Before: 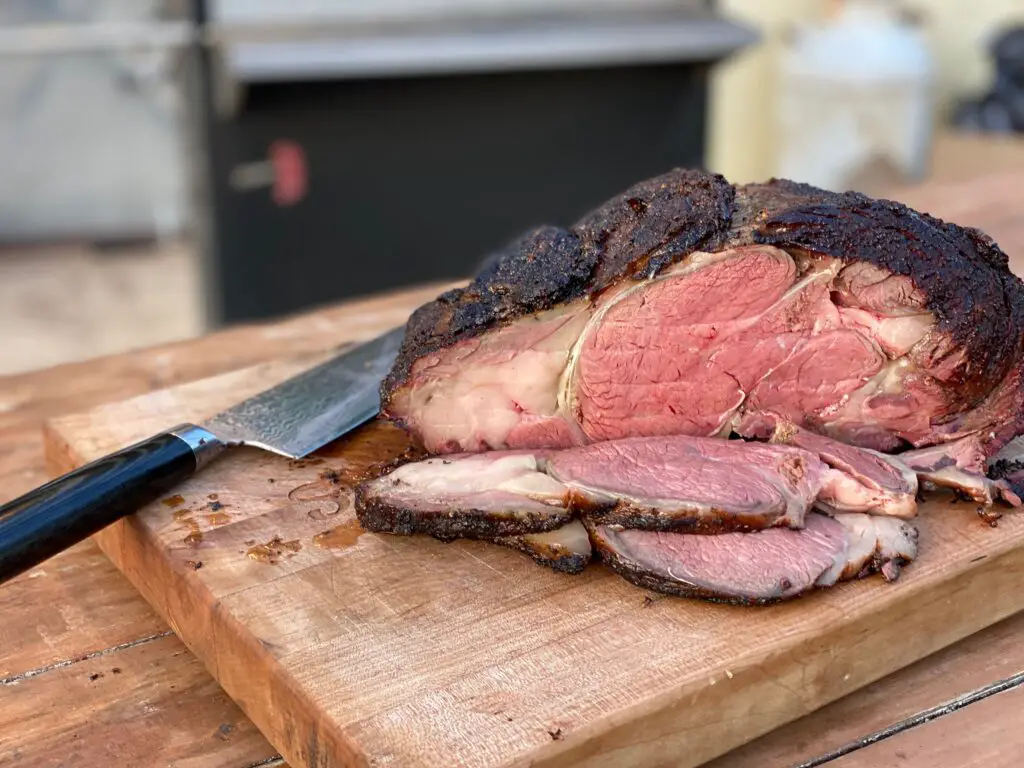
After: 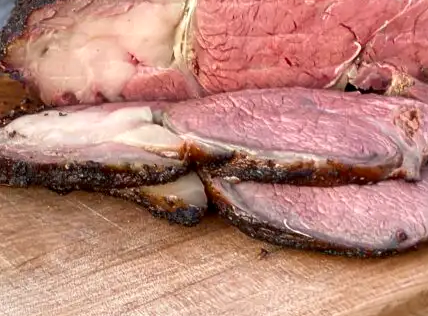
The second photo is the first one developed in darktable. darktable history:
crop: left 37.528%, top 45.315%, right 20.619%, bottom 13.428%
local contrast: mode bilateral grid, contrast 19, coarseness 51, detail 141%, midtone range 0.2
